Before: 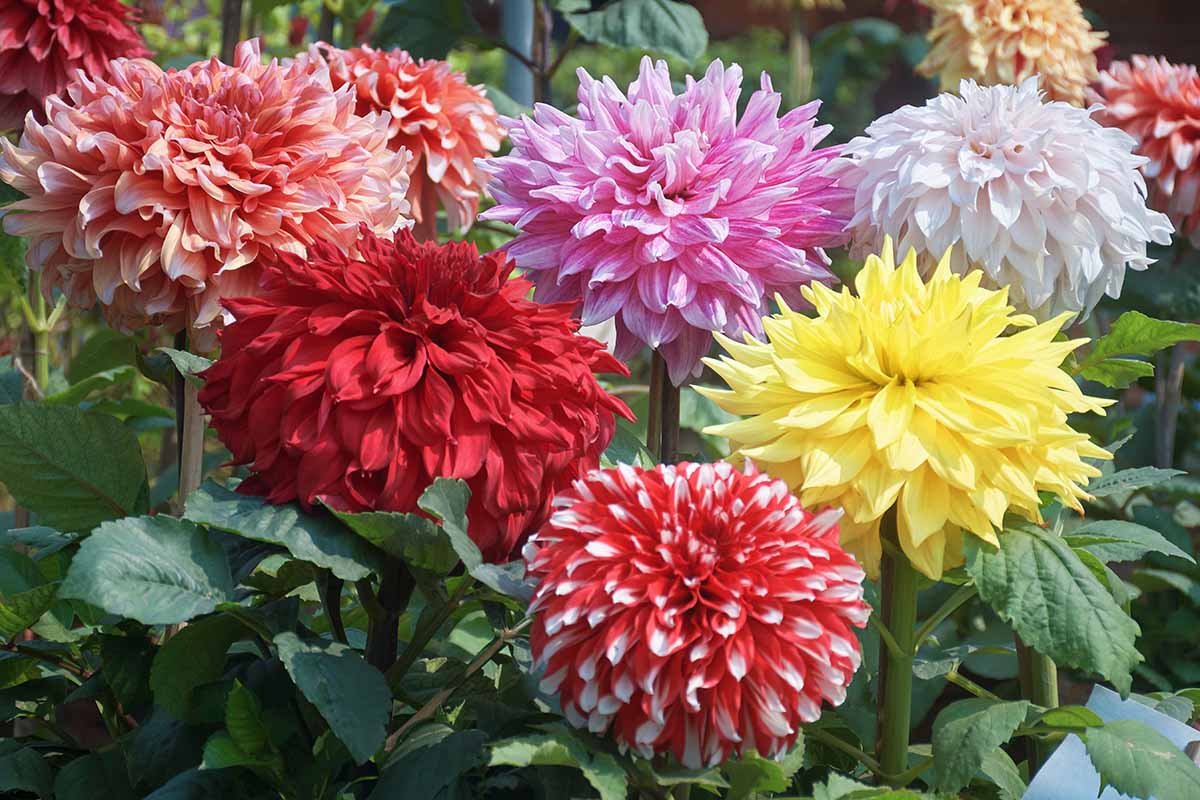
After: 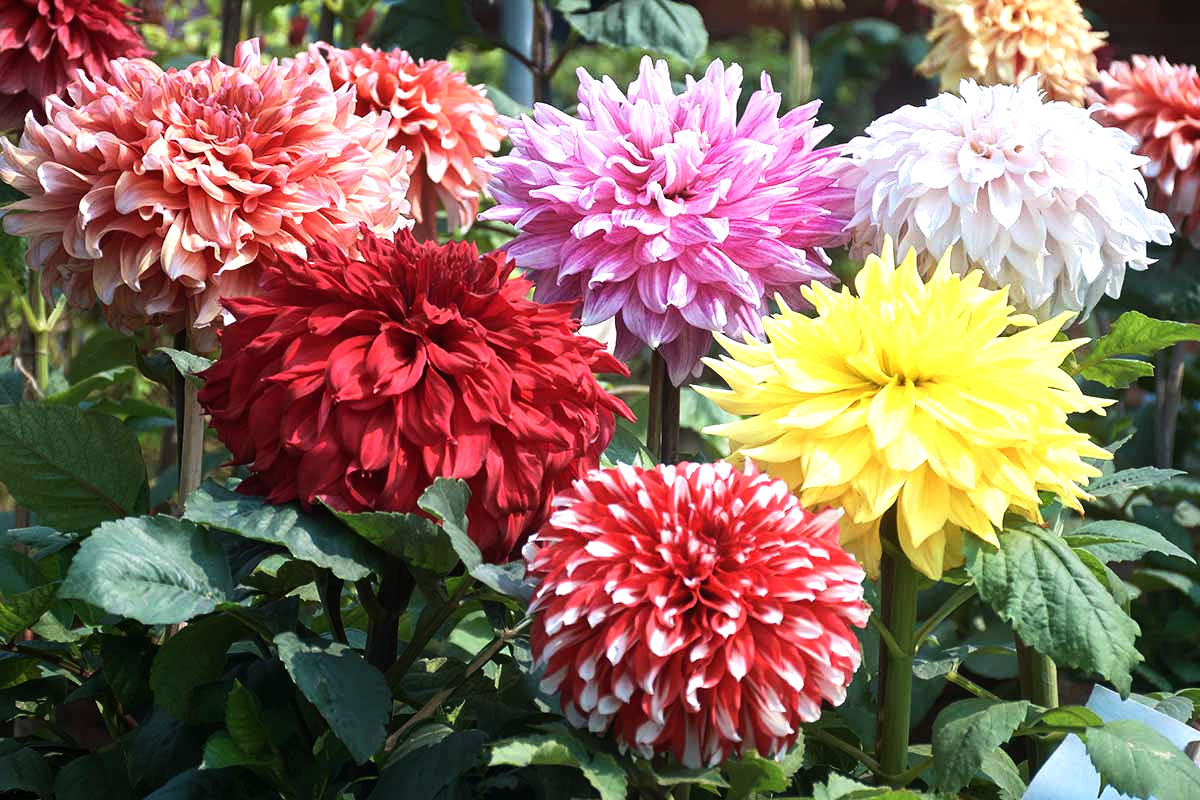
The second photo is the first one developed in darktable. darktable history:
tone equalizer: -8 EV -0.789 EV, -7 EV -0.735 EV, -6 EV -0.595 EV, -5 EV -0.399 EV, -3 EV 0.377 EV, -2 EV 0.6 EV, -1 EV 0.691 EV, +0 EV 0.73 EV, edges refinement/feathering 500, mask exposure compensation -1.57 EV, preserve details no
